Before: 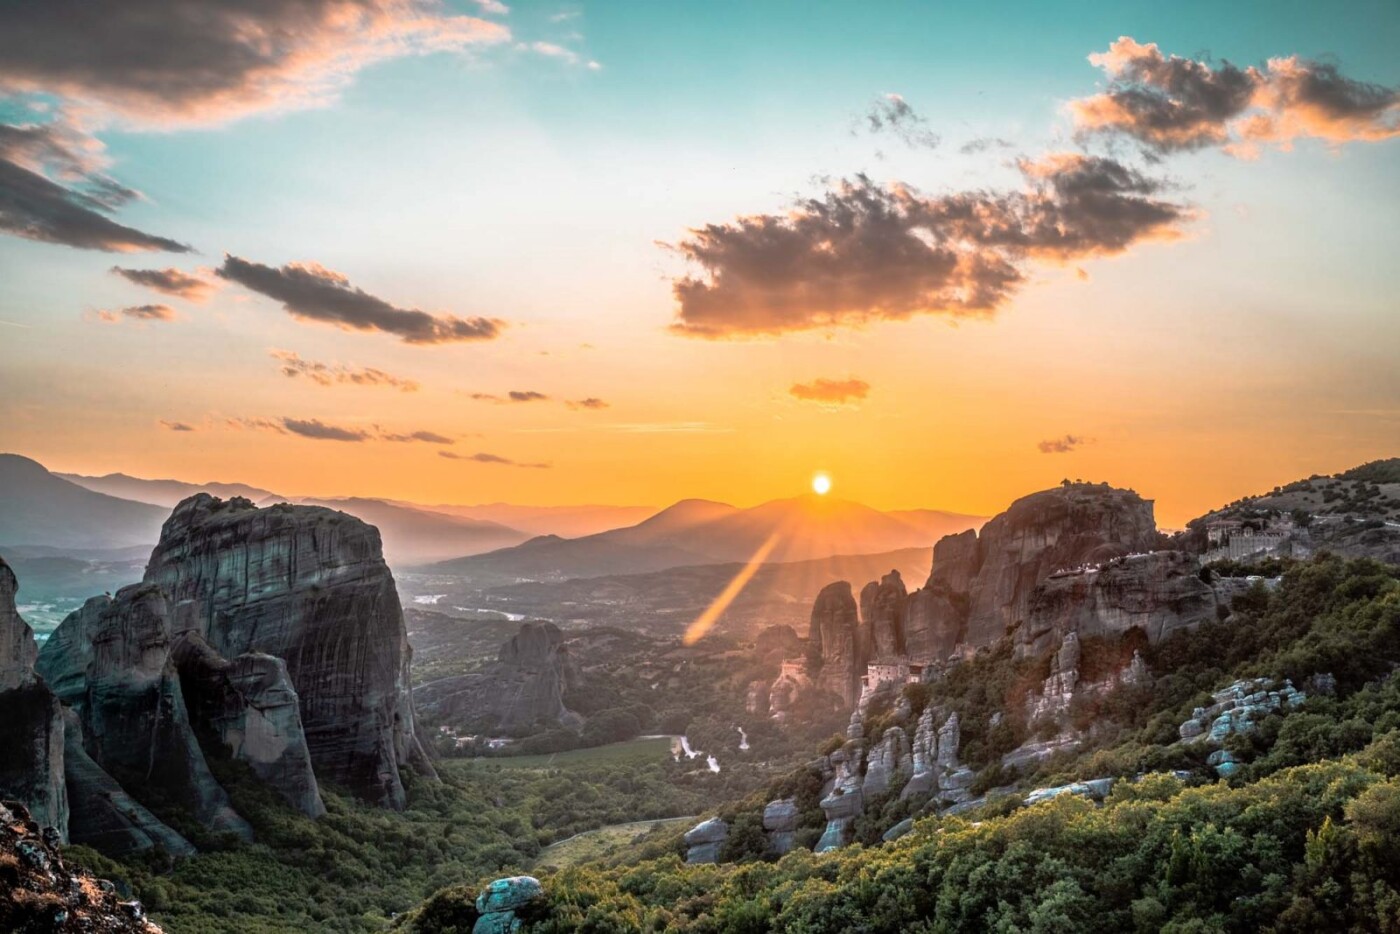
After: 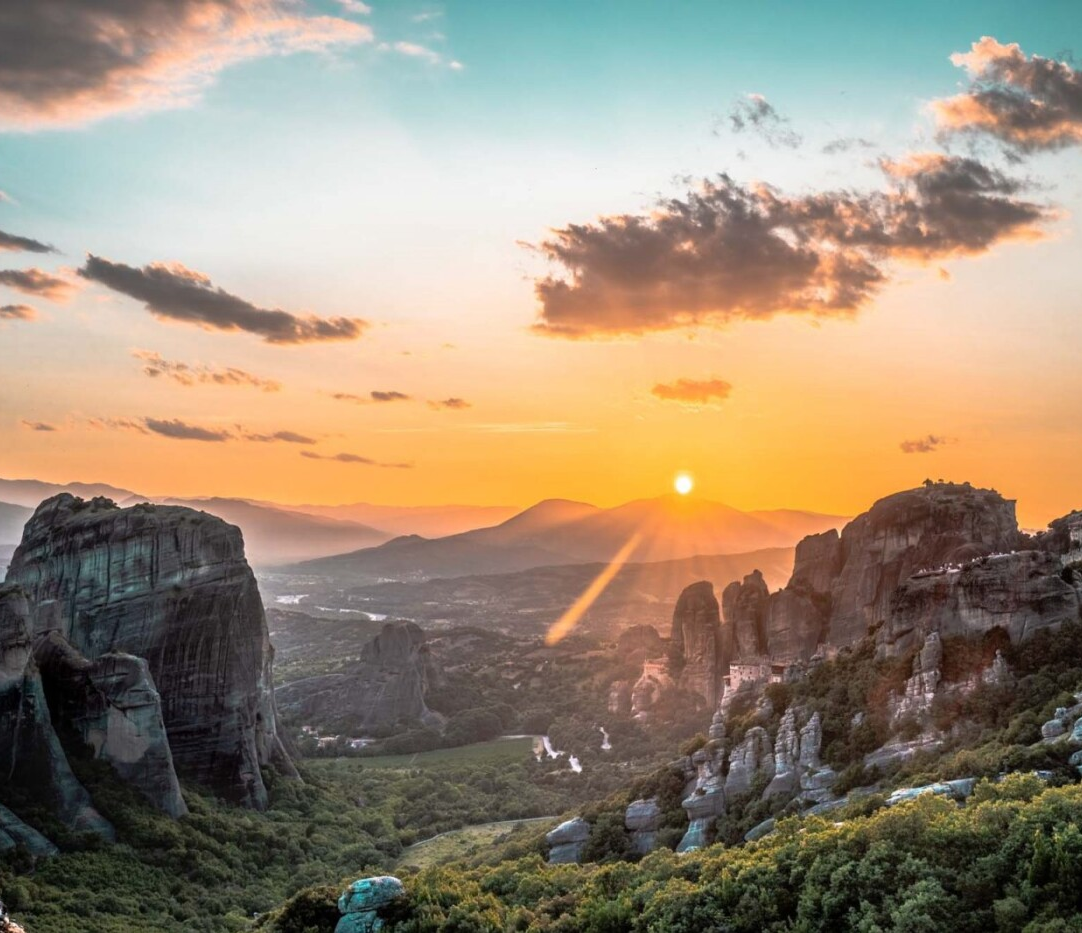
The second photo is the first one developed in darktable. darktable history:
crop: left 9.87%, right 12.843%
